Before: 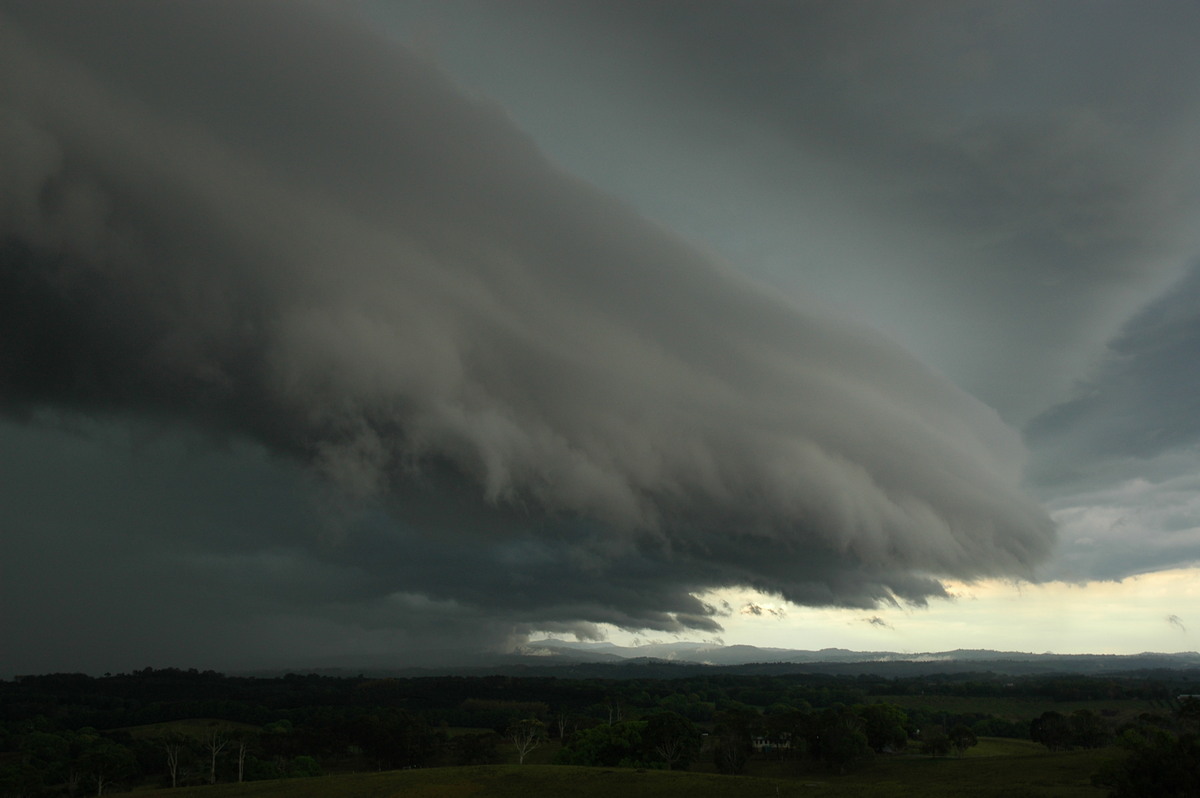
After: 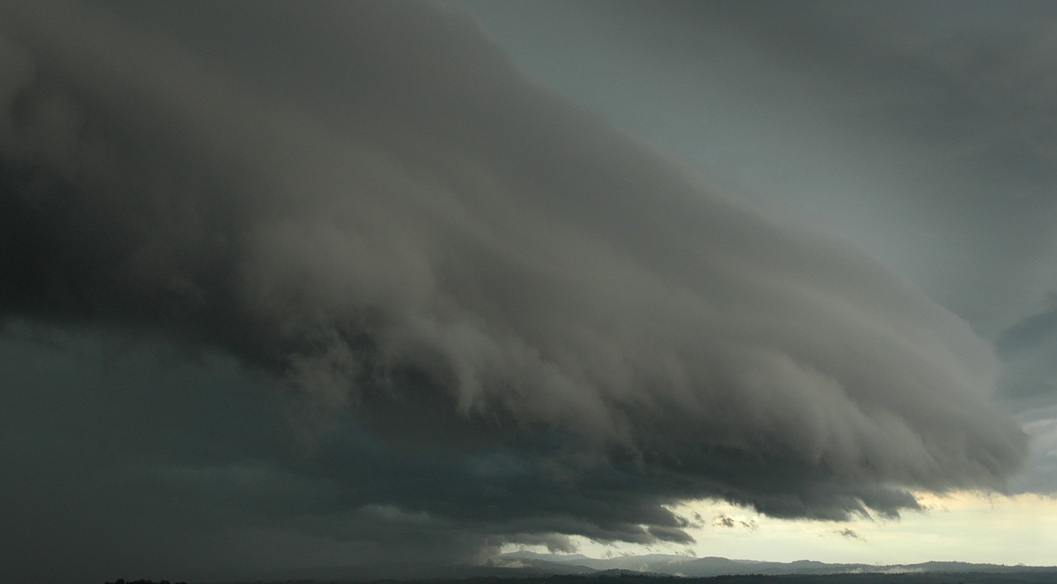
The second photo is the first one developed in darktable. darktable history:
crop and rotate: left 2.373%, top 11.042%, right 9.502%, bottom 15.698%
